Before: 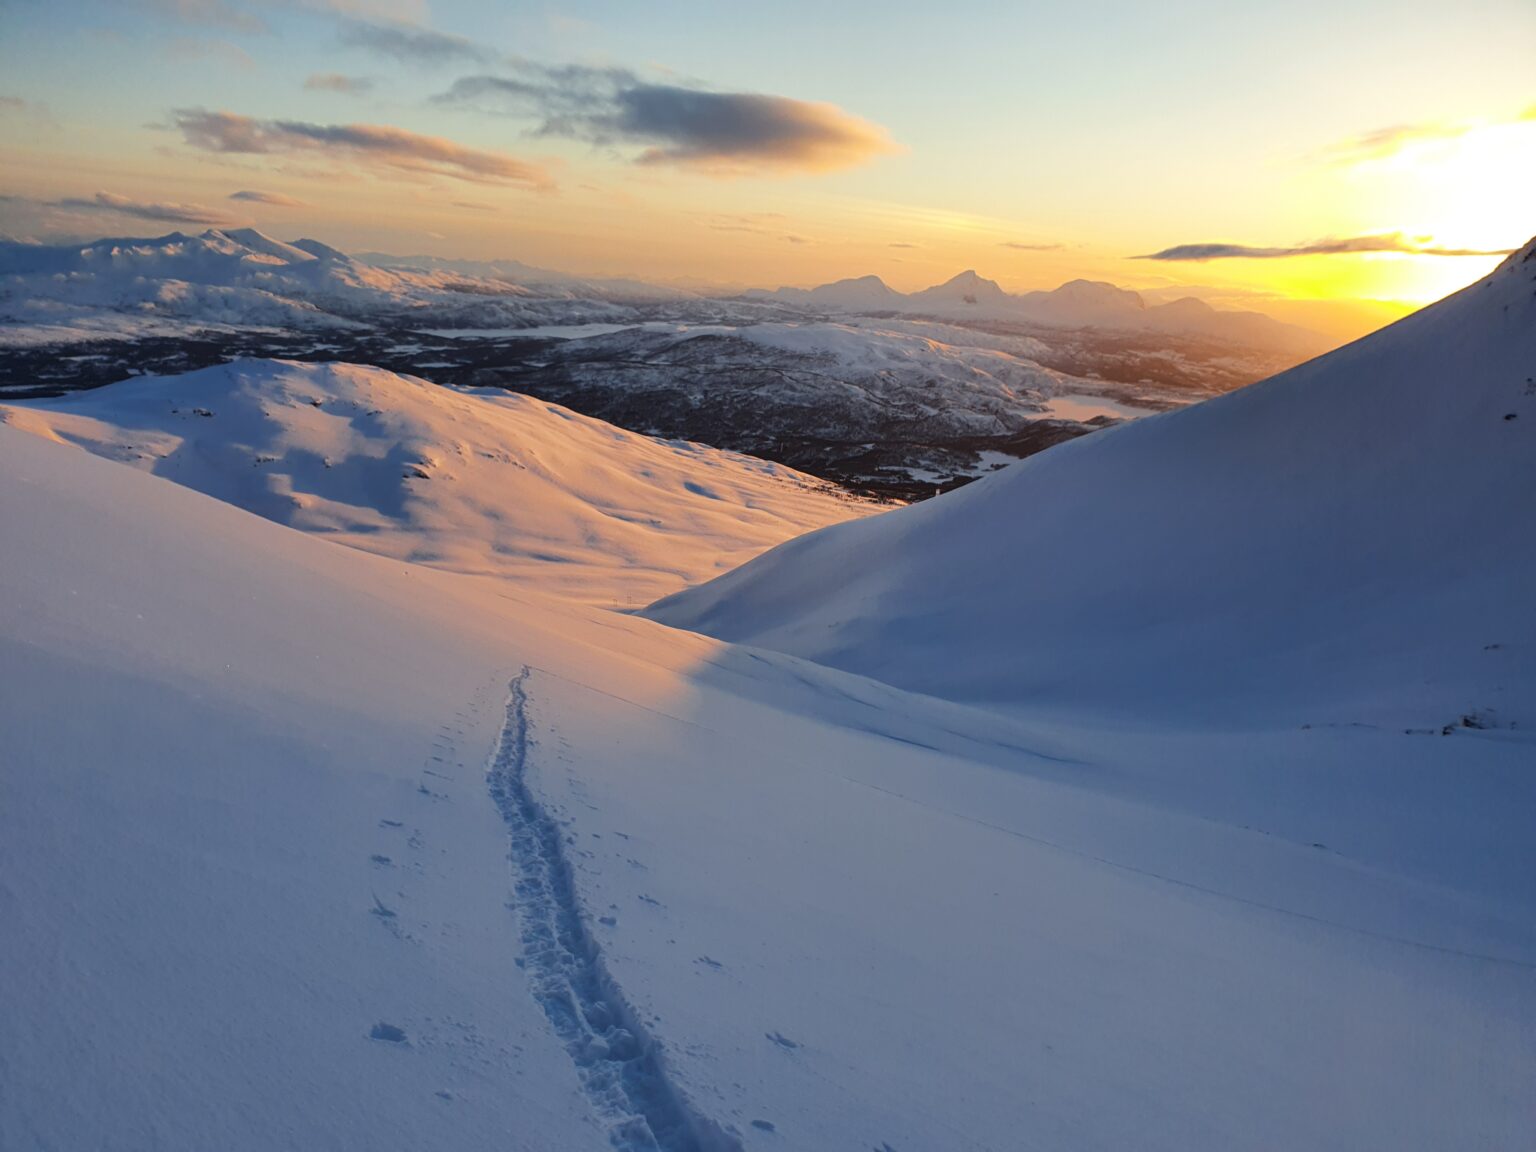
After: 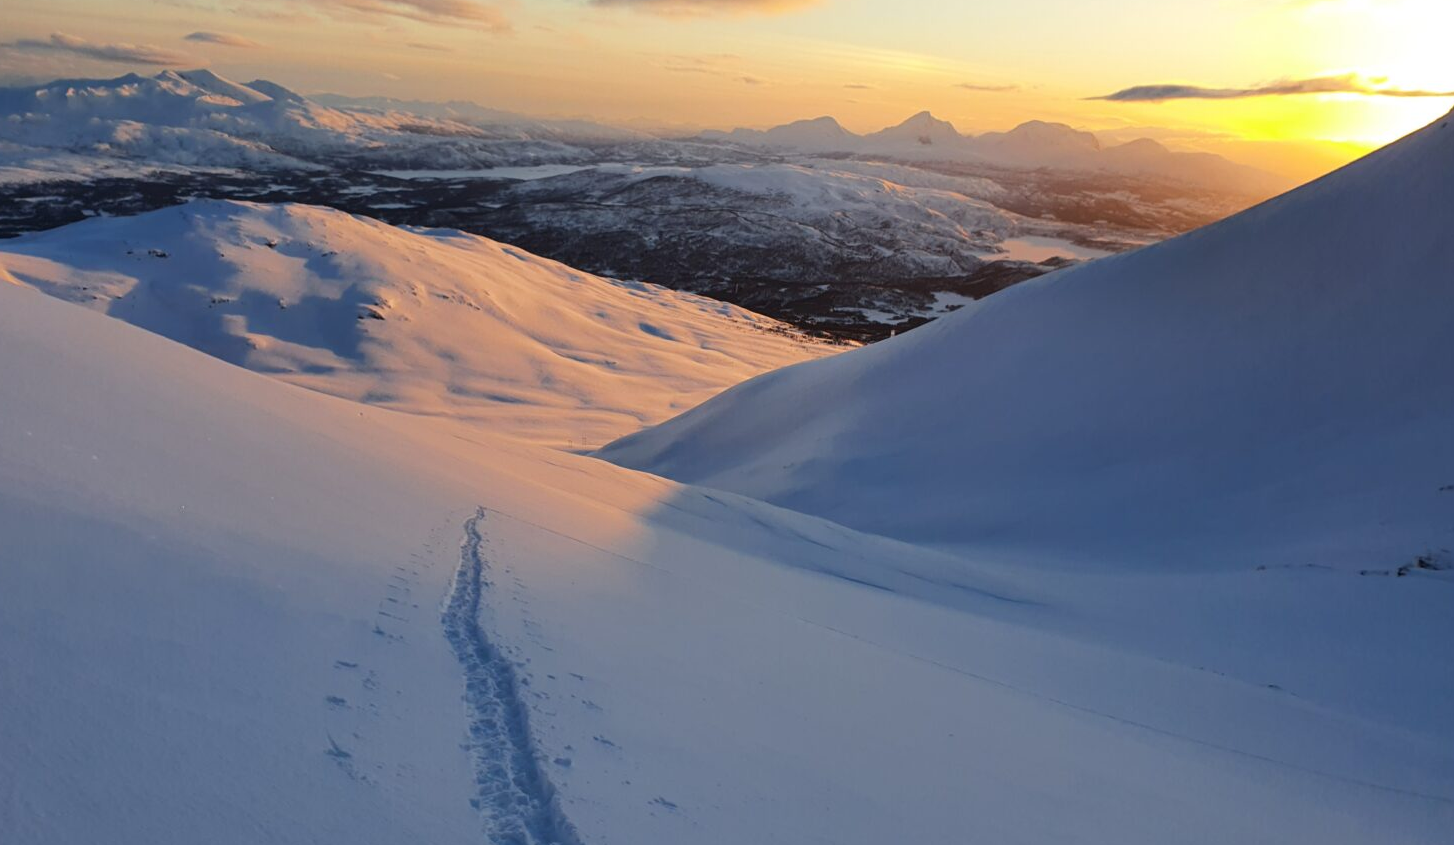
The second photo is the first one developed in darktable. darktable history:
crop and rotate: left 2.944%, top 13.877%, right 2.389%, bottom 12.722%
